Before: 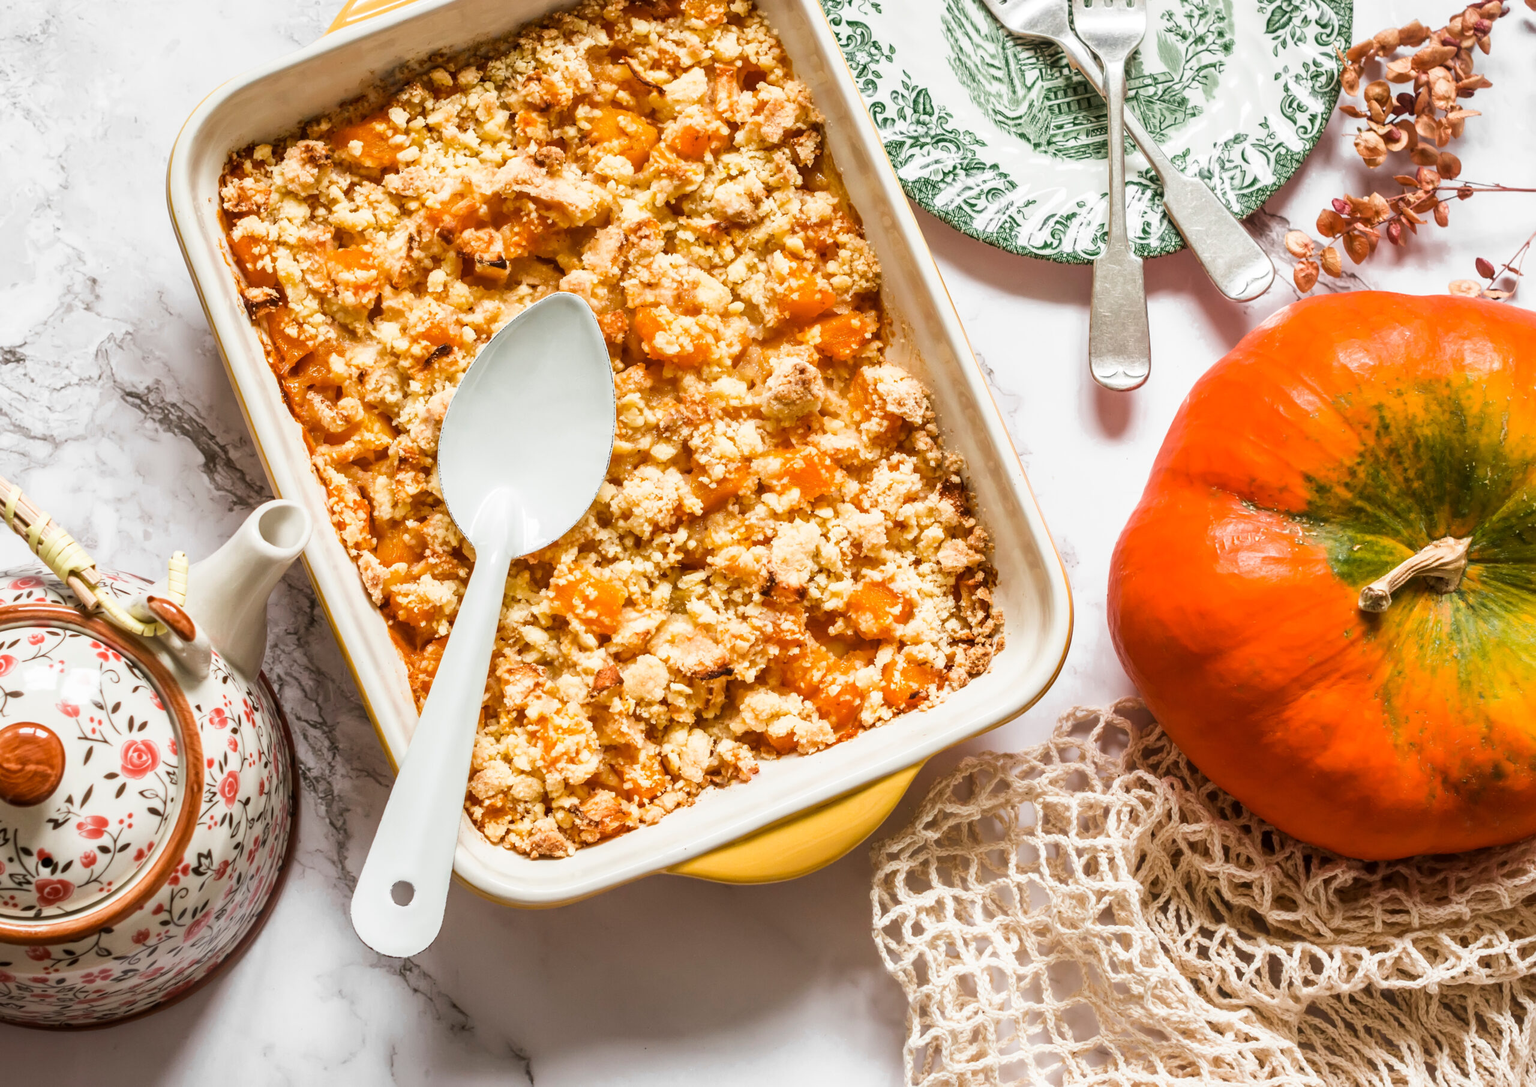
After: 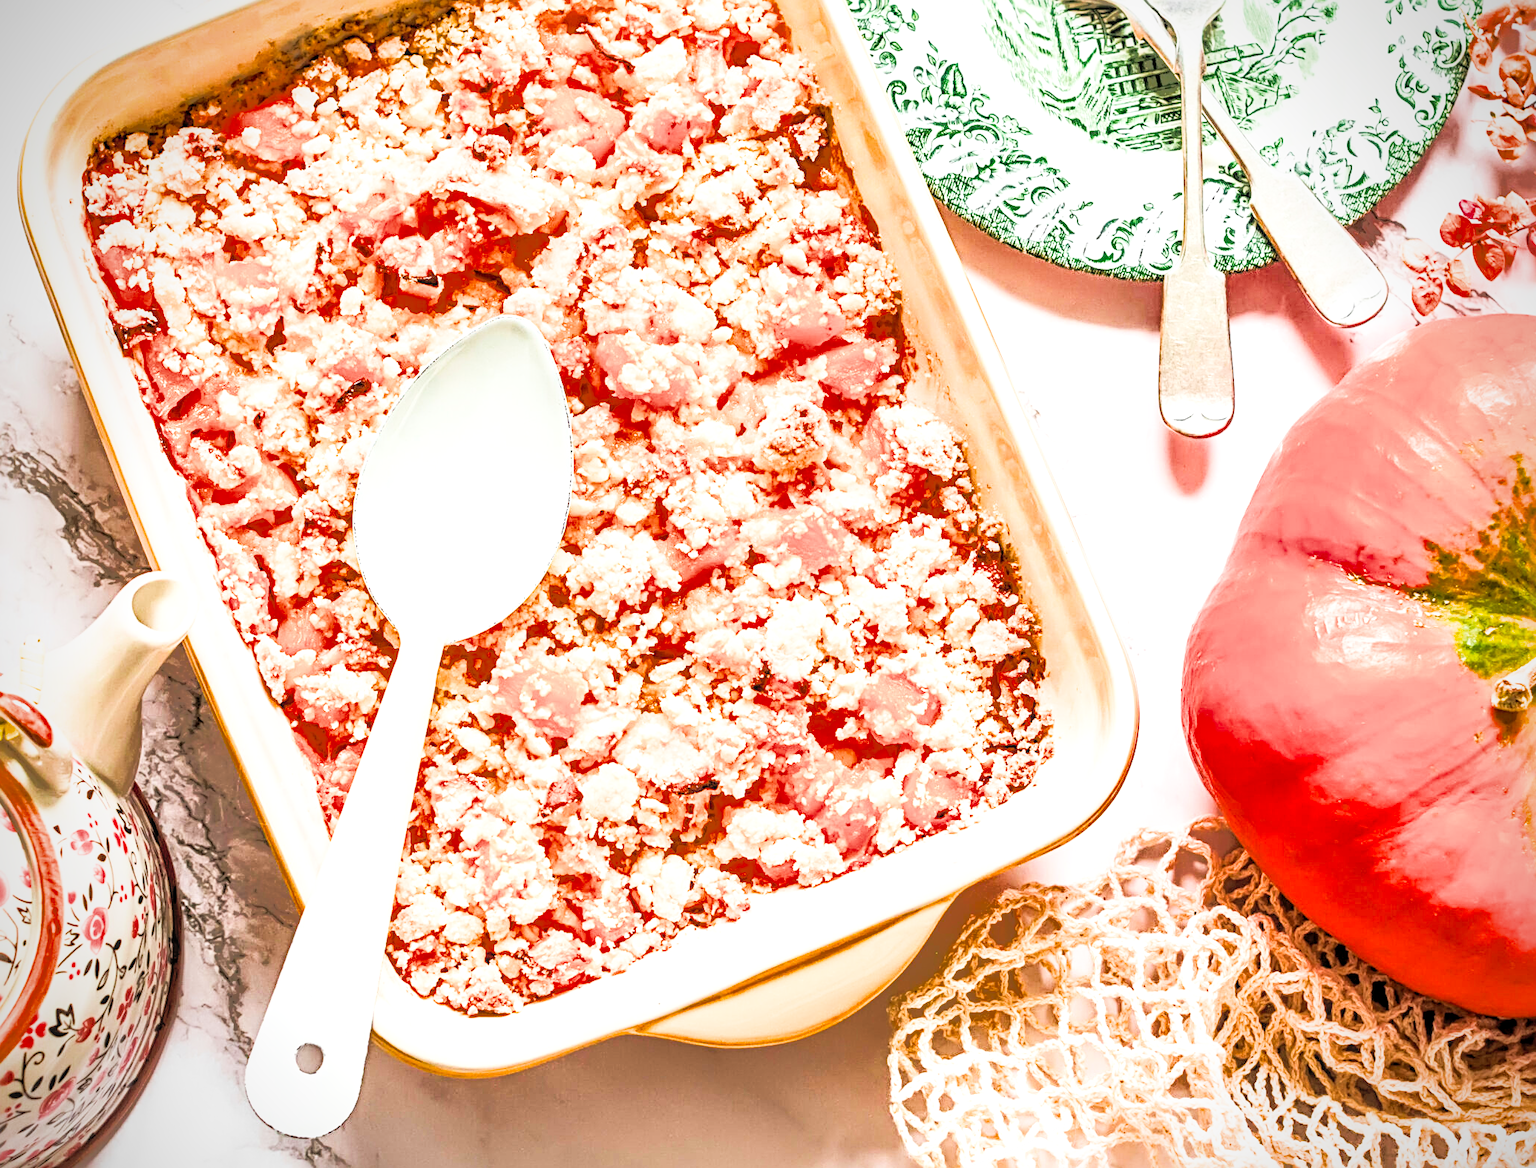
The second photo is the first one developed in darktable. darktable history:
filmic rgb: black relative exposure -5 EV, hardness 2.88, contrast 1.4, highlights saturation mix -30%
vignetting: saturation 0, unbound false
sharpen: radius 4
local contrast: on, module defaults
contrast brightness saturation: contrast 0.2, brightness 0.16, saturation 0.22
exposure: black level correction 0, exposure 1 EV, compensate exposure bias true, compensate highlight preservation false
shadows and highlights: shadows 60, highlights -60
crop: left 9.929%, top 3.475%, right 9.188%, bottom 9.529%
